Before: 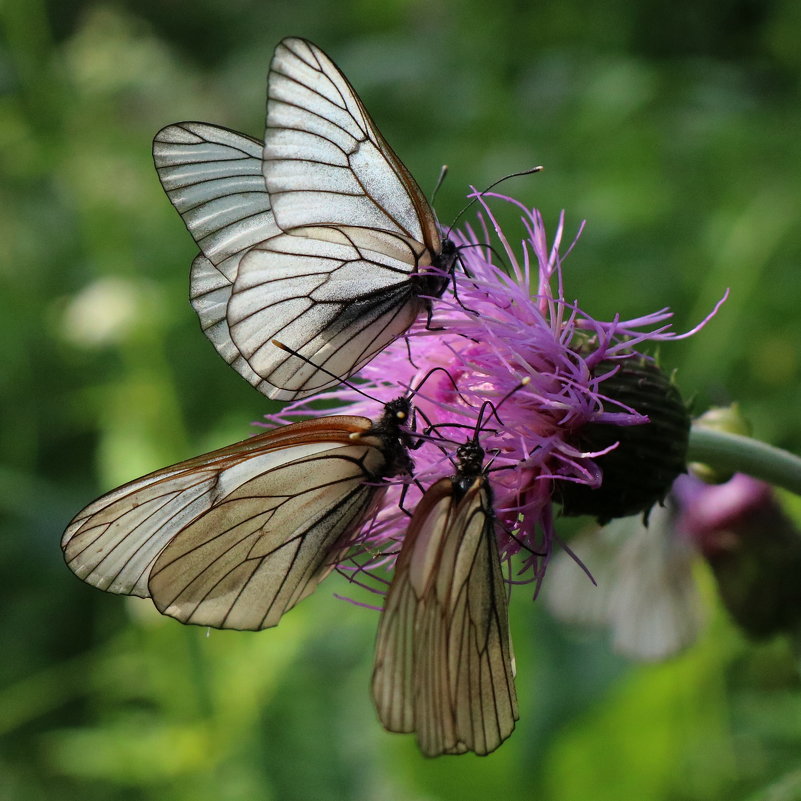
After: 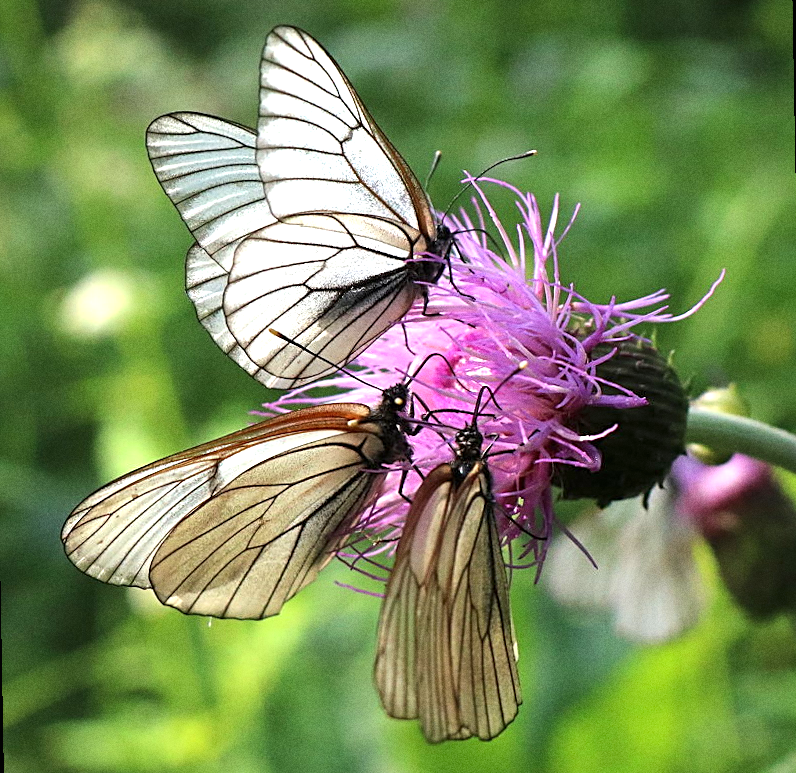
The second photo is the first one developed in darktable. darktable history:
grain: coarseness 0.47 ISO
sharpen: on, module defaults
rotate and perspective: rotation -1°, crop left 0.011, crop right 0.989, crop top 0.025, crop bottom 0.975
exposure: black level correction 0, exposure 1.1 EV, compensate highlight preservation false
